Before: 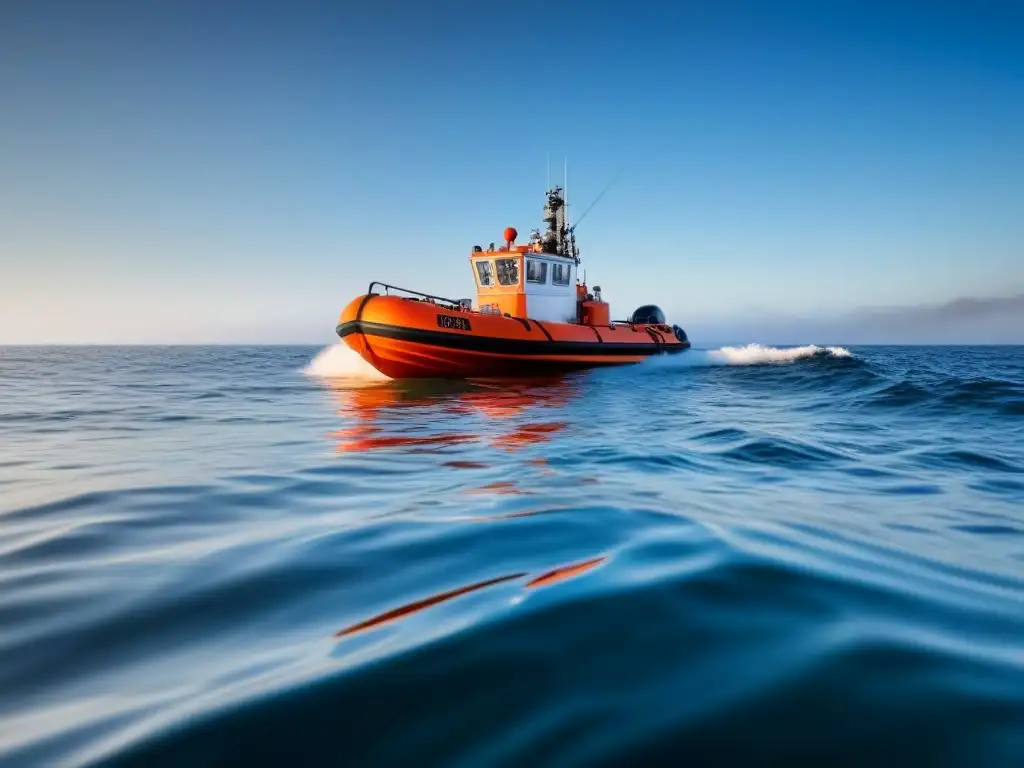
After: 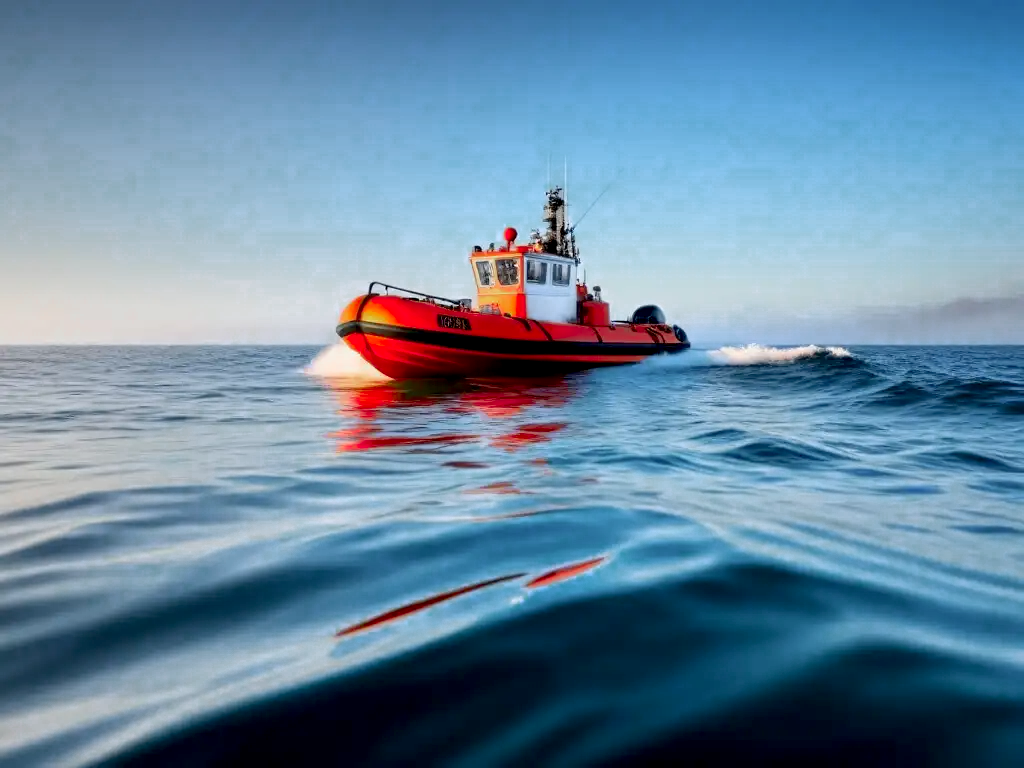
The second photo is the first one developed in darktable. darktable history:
color zones: curves: ch0 [(0, 0.466) (0.128, 0.466) (0.25, 0.5) (0.375, 0.456) (0.5, 0.5) (0.625, 0.5) (0.737, 0.652) (0.875, 0.5)]; ch1 [(0, 0.603) (0.125, 0.618) (0.261, 0.348) (0.372, 0.353) (0.497, 0.363) (0.611, 0.45) (0.731, 0.427) (0.875, 0.518) (0.998, 0.652)]; ch2 [(0, 0.559) (0.125, 0.451) (0.253, 0.564) (0.37, 0.578) (0.5, 0.466) (0.625, 0.471) (0.731, 0.471) (0.88, 0.485)]
exposure: black level correction 0.009, exposure 0.015 EV, compensate highlight preservation false
